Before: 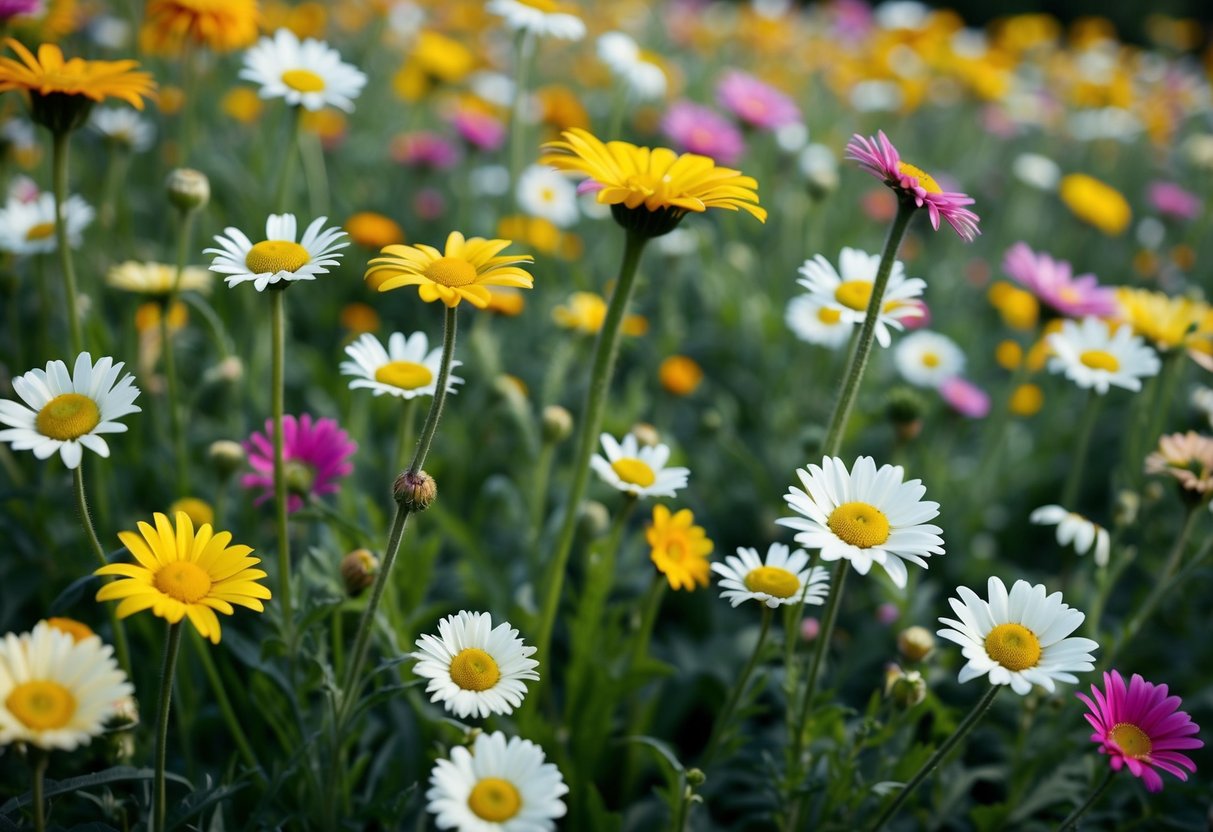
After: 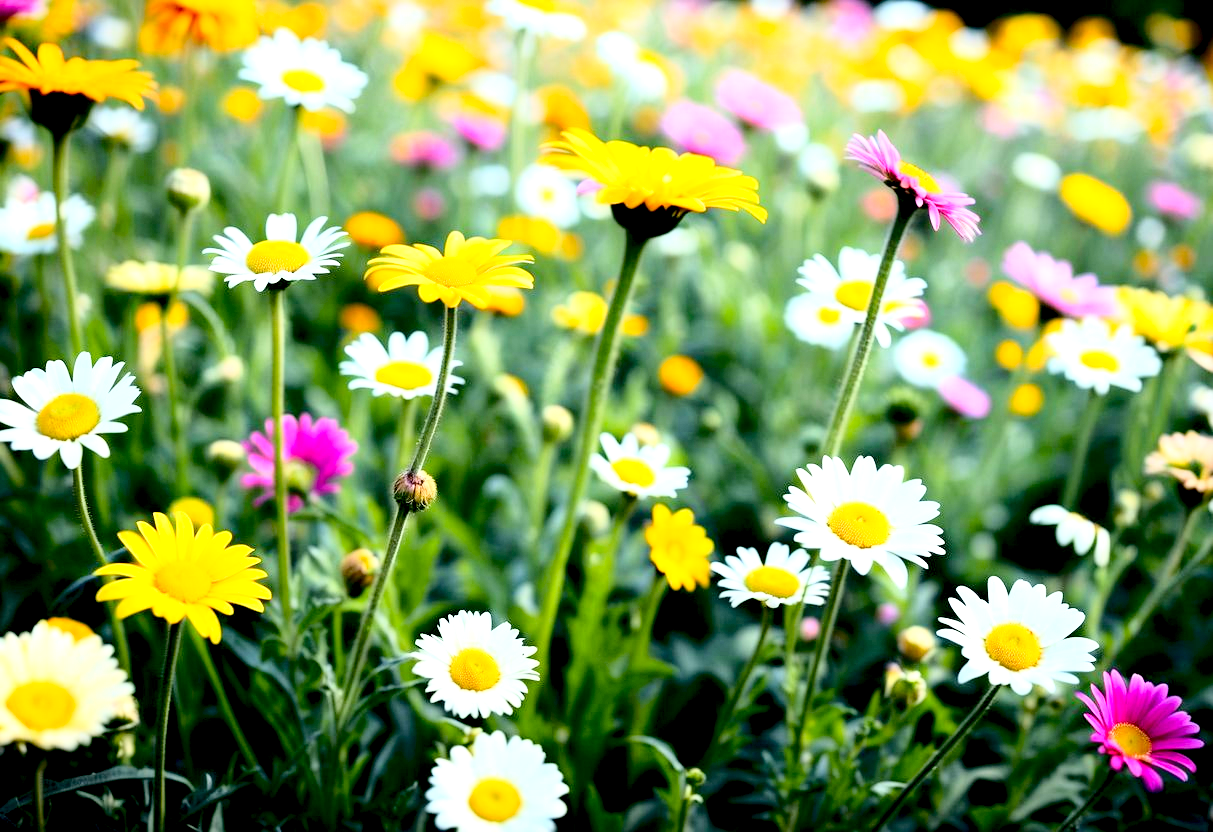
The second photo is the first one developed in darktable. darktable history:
exposure: black level correction 0.011, exposure 1.088 EV, compensate exposure bias true, compensate highlight preservation false
base curve: curves: ch0 [(0, 0) (0.028, 0.03) (0.121, 0.232) (0.46, 0.748) (0.859, 0.968) (1, 1)], exposure shift 0.01
